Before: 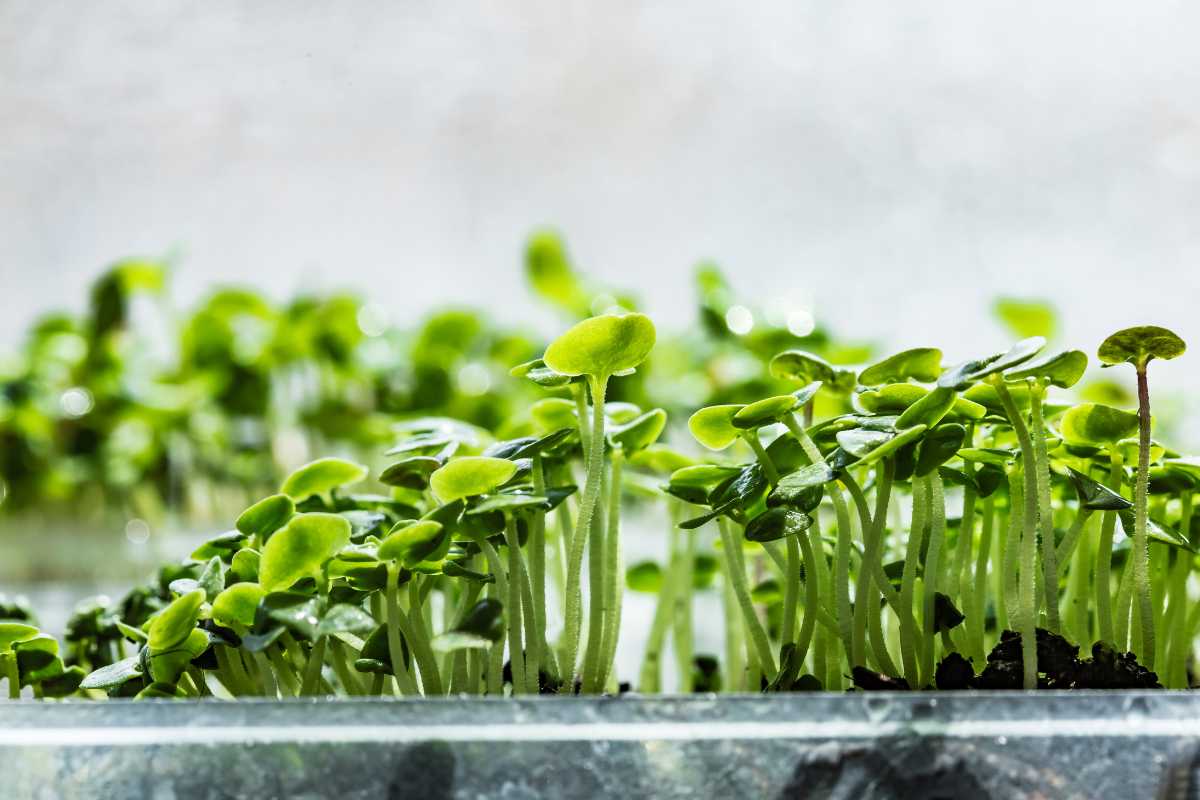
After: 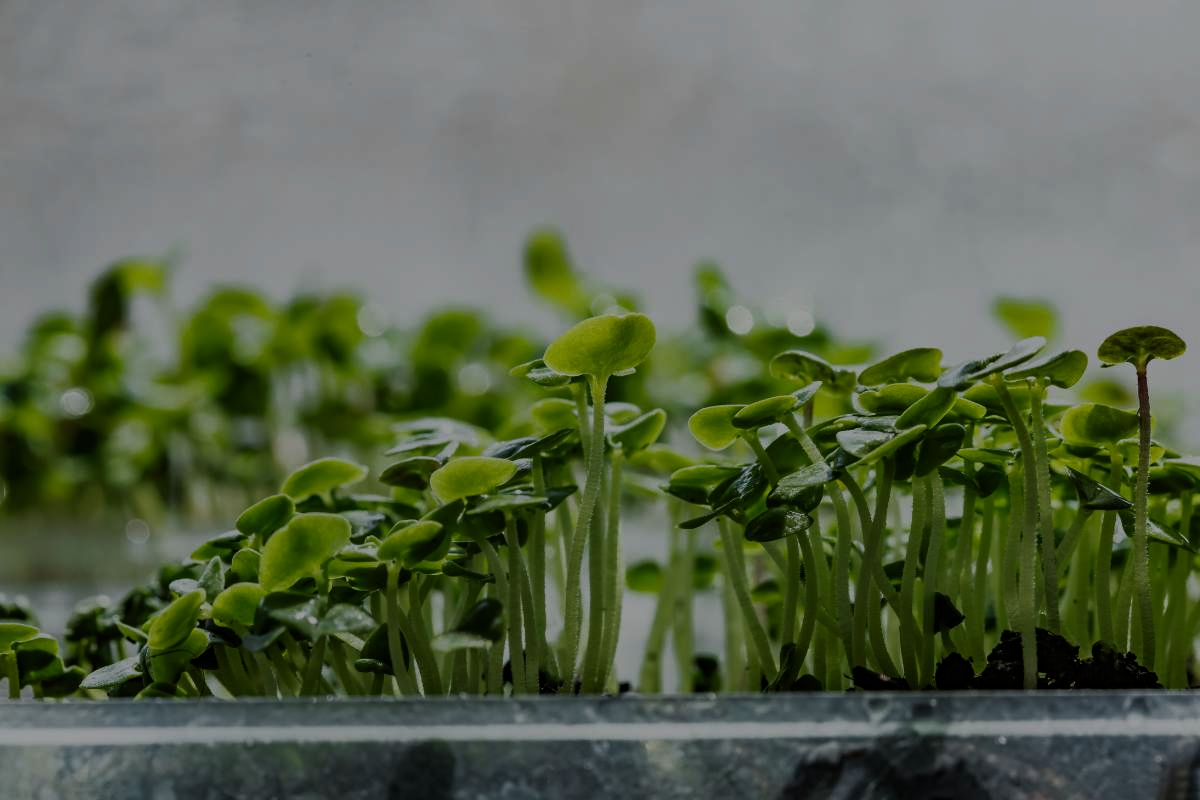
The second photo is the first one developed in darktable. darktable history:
tone equalizer: -8 EV -1.99 EV, -7 EV -1.99 EV, -6 EV -1.97 EV, -5 EV -1.97 EV, -4 EV -1.96 EV, -3 EV -1.99 EV, -2 EV -2 EV, -1 EV -1.61 EV, +0 EV -1.97 EV, edges refinement/feathering 500, mask exposure compensation -1.57 EV, preserve details no
